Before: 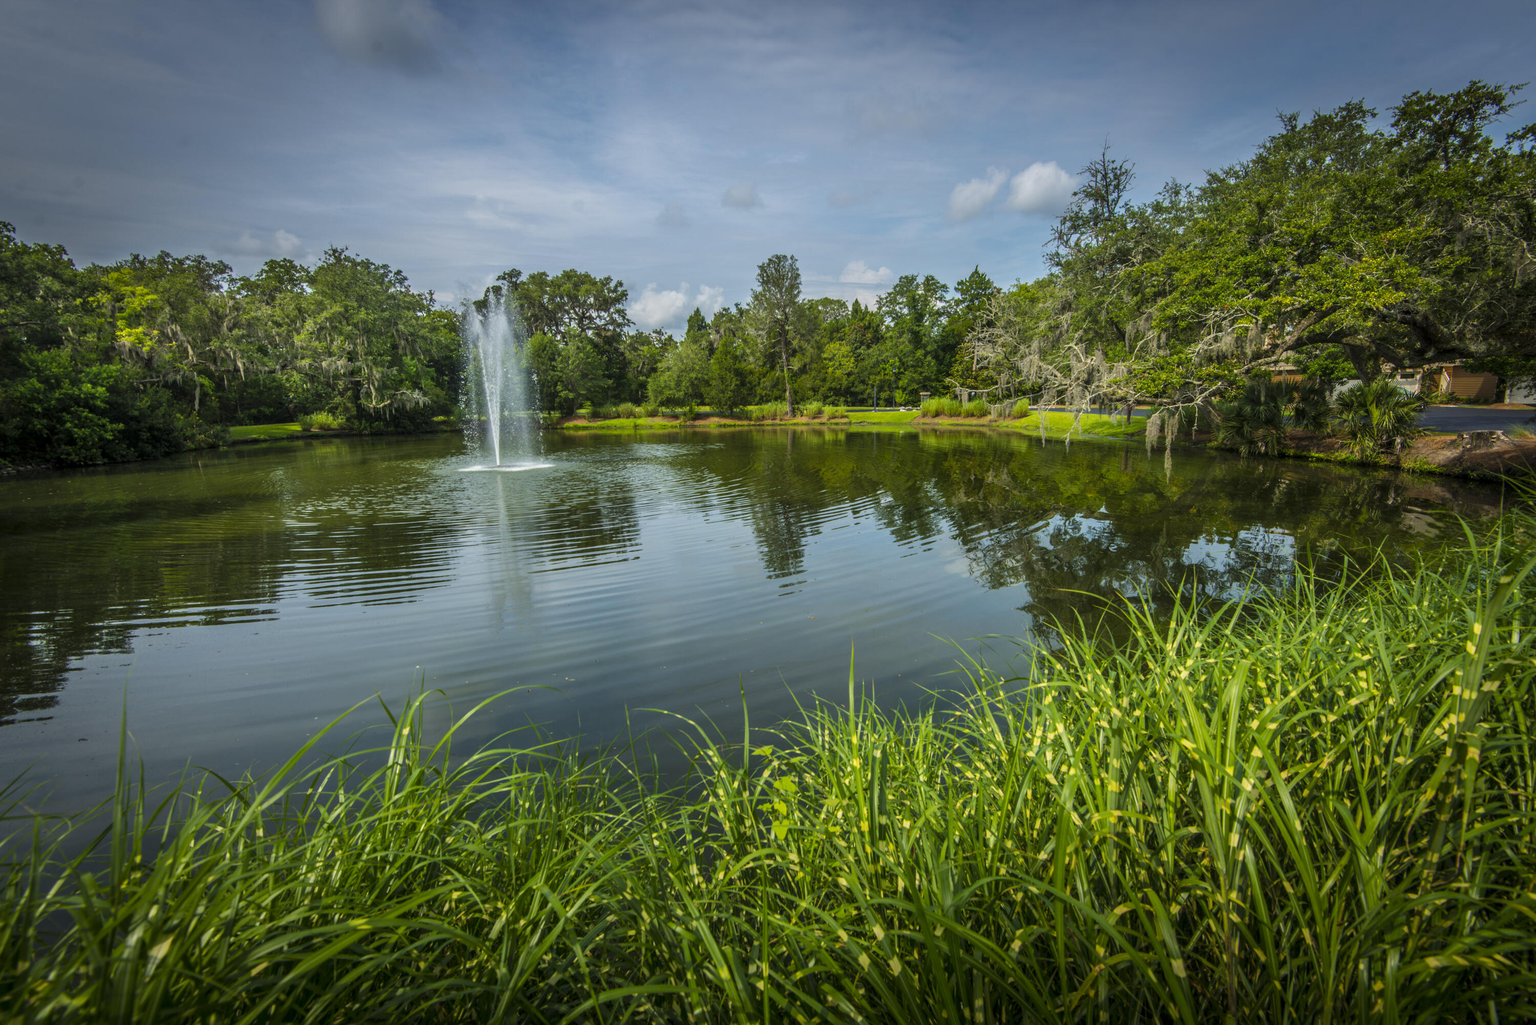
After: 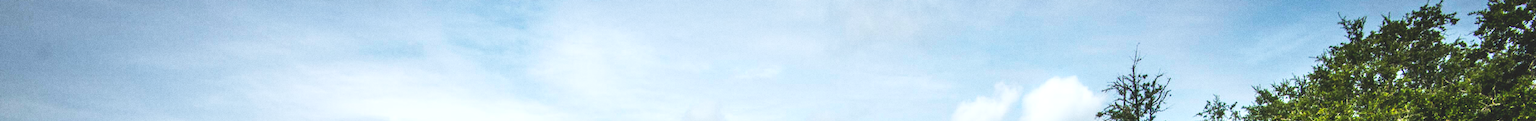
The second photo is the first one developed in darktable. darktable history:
crop and rotate: left 9.644%, top 9.491%, right 6.021%, bottom 80.509%
bloom: size 3%, threshold 100%, strength 0%
grain: coarseness 0.09 ISO
local contrast: on, module defaults
white balance: emerald 1
tone equalizer: -8 EV -1.08 EV, -7 EV -1.01 EV, -6 EV -0.867 EV, -5 EV -0.578 EV, -3 EV 0.578 EV, -2 EV 0.867 EV, -1 EV 1.01 EV, +0 EV 1.08 EV, edges refinement/feathering 500, mask exposure compensation -1.57 EV, preserve details no
tone curve: curves: ch0 [(0, 0) (0.003, 0.156) (0.011, 0.156) (0.025, 0.161) (0.044, 0.164) (0.069, 0.178) (0.1, 0.201) (0.136, 0.229) (0.177, 0.263) (0.224, 0.301) (0.277, 0.355) (0.335, 0.415) (0.399, 0.48) (0.468, 0.561) (0.543, 0.647) (0.623, 0.735) (0.709, 0.819) (0.801, 0.893) (0.898, 0.953) (1, 1)], preserve colors none
